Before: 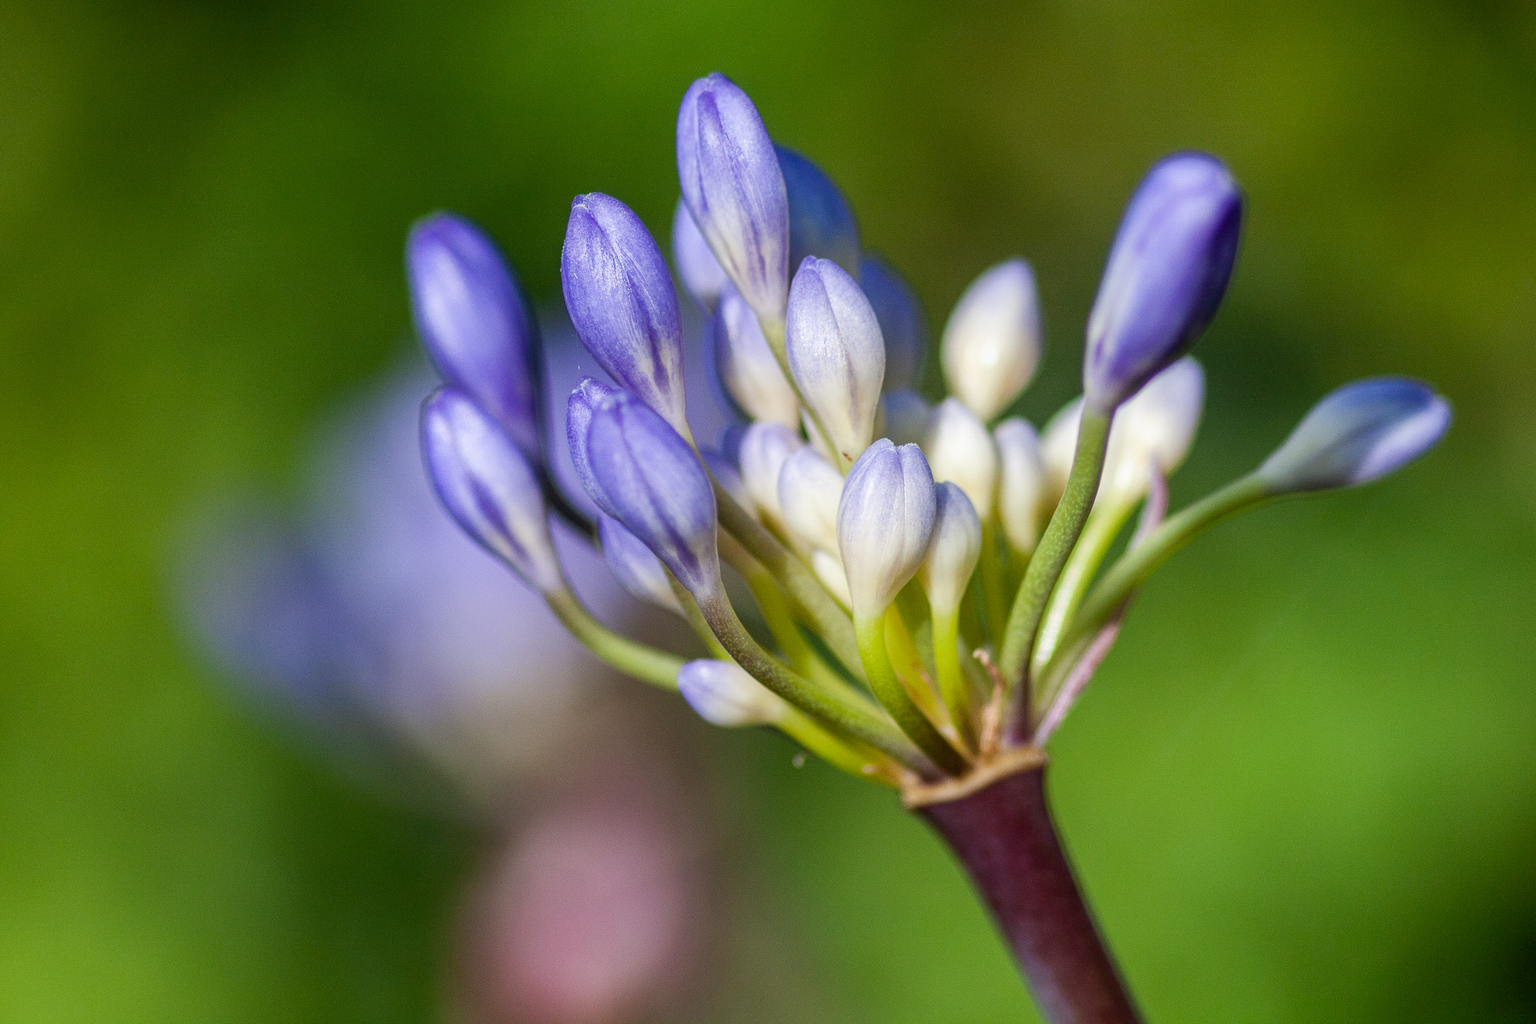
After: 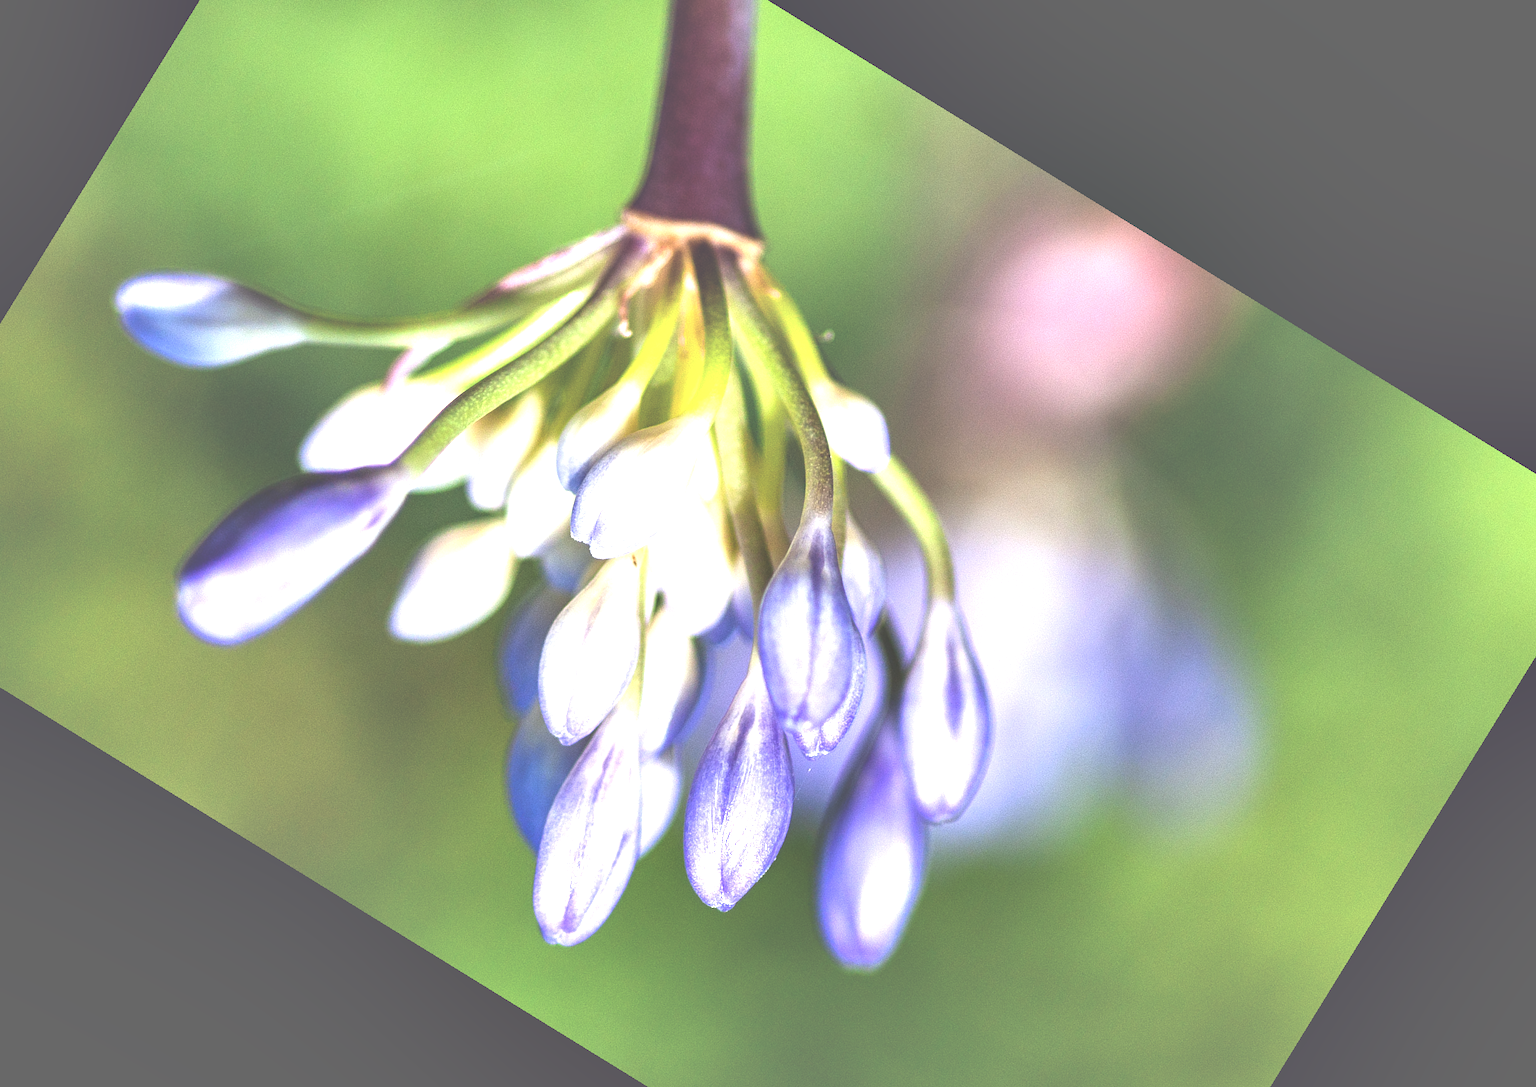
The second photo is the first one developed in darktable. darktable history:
exposure: black level correction -0.071, exposure 0.501 EV, compensate exposure bias true, compensate highlight preservation false
crop and rotate: angle 148.34°, left 9.123%, top 15.651%, right 4.495%, bottom 17.085%
contrast equalizer: y [[0.6 ×6], [0.55 ×6], [0 ×6], [0 ×6], [0 ×6]]
